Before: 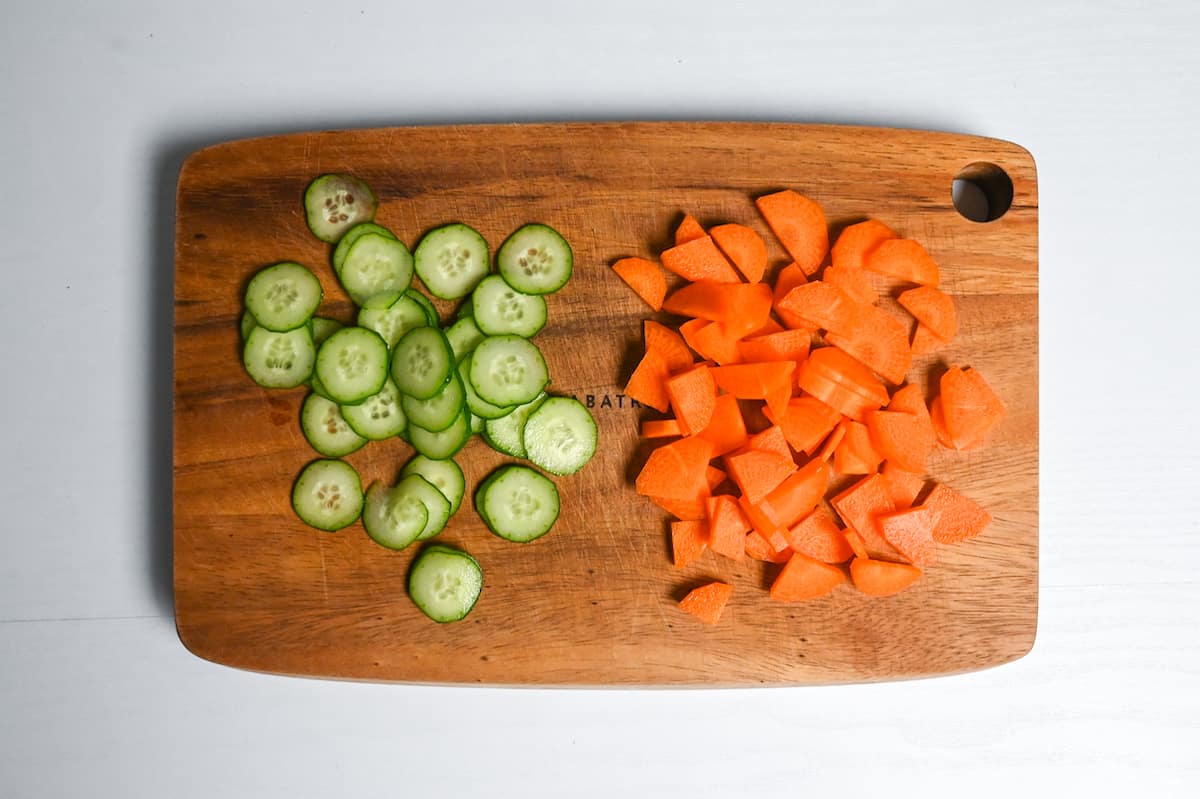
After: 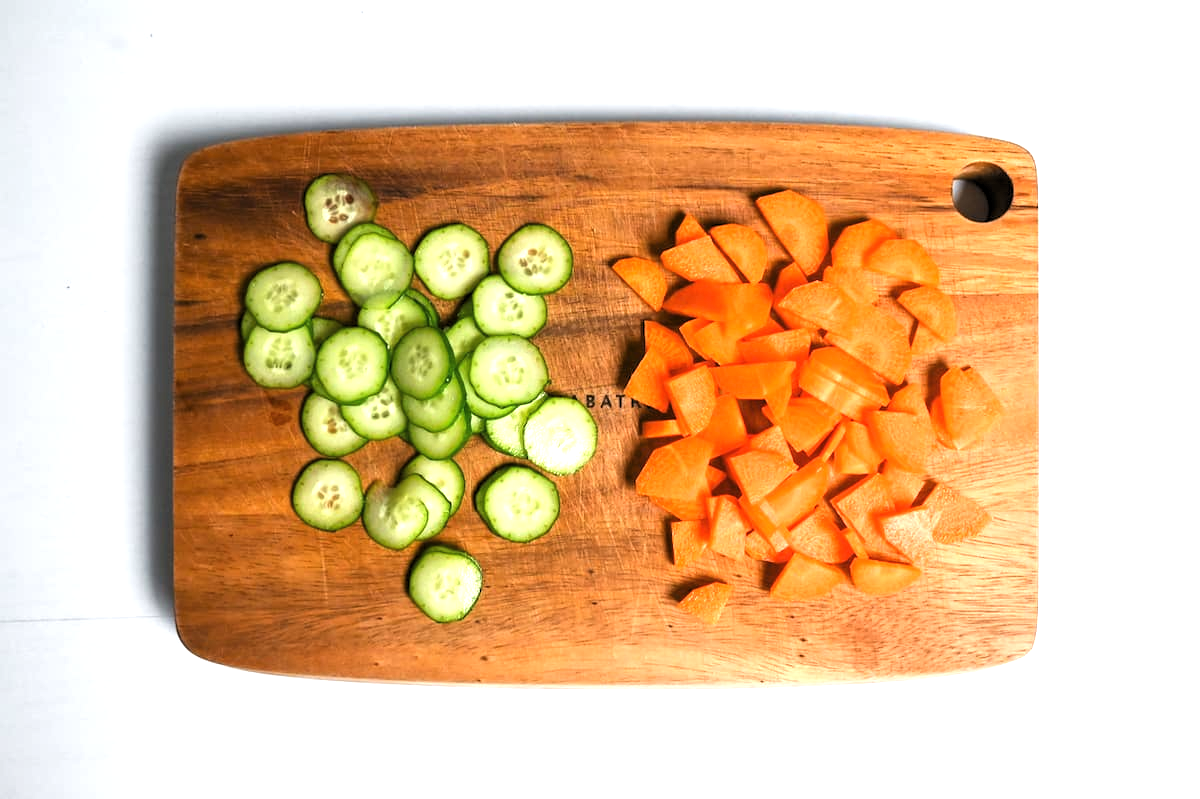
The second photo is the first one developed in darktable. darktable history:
levels: mode automatic, black 0.023%, white 99.97%, levels [0.062, 0.494, 0.925]
exposure: exposure 0.943 EV, compensate highlight preservation false
